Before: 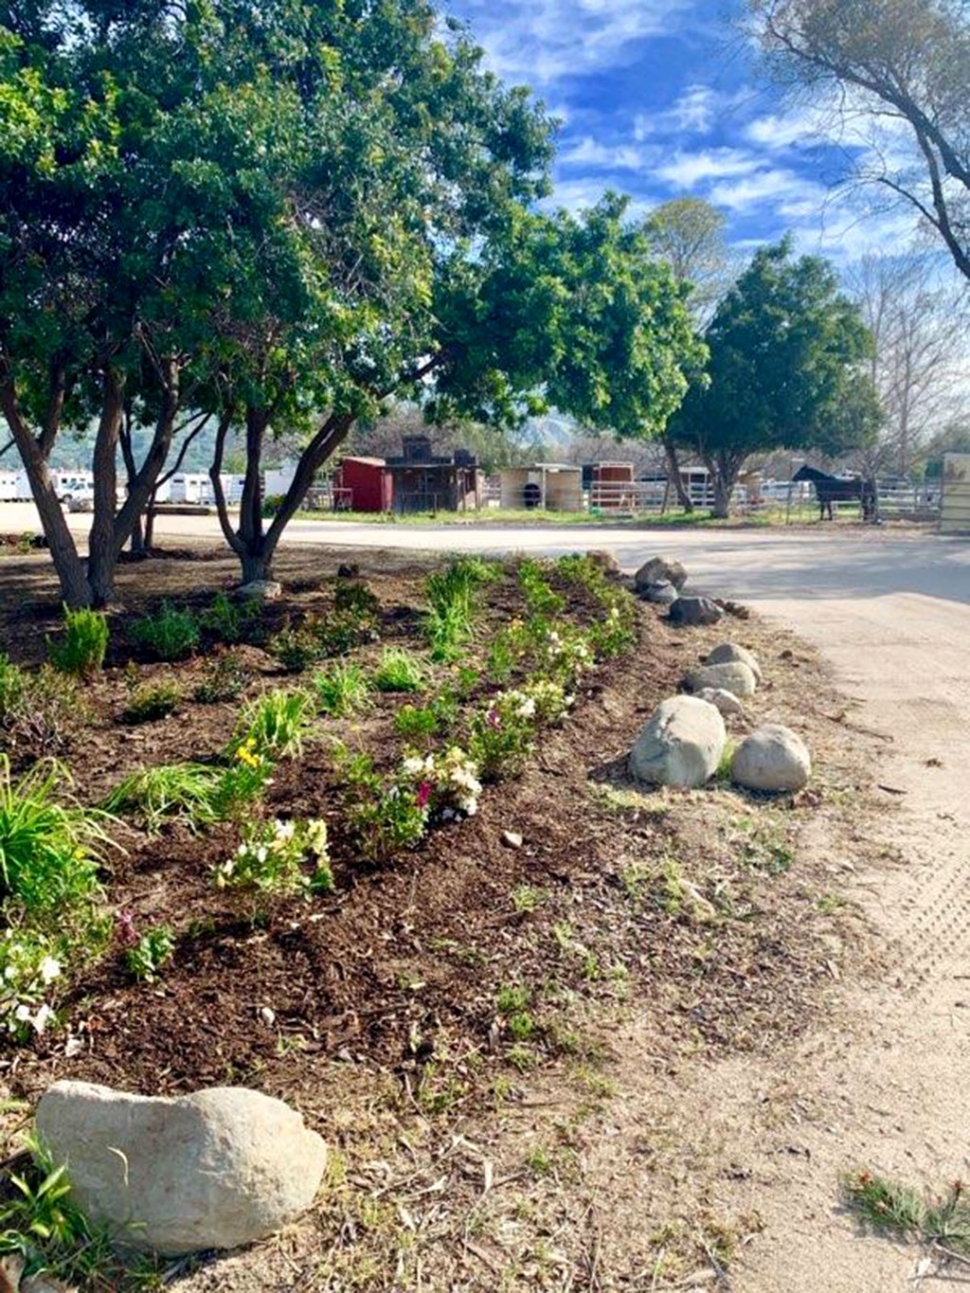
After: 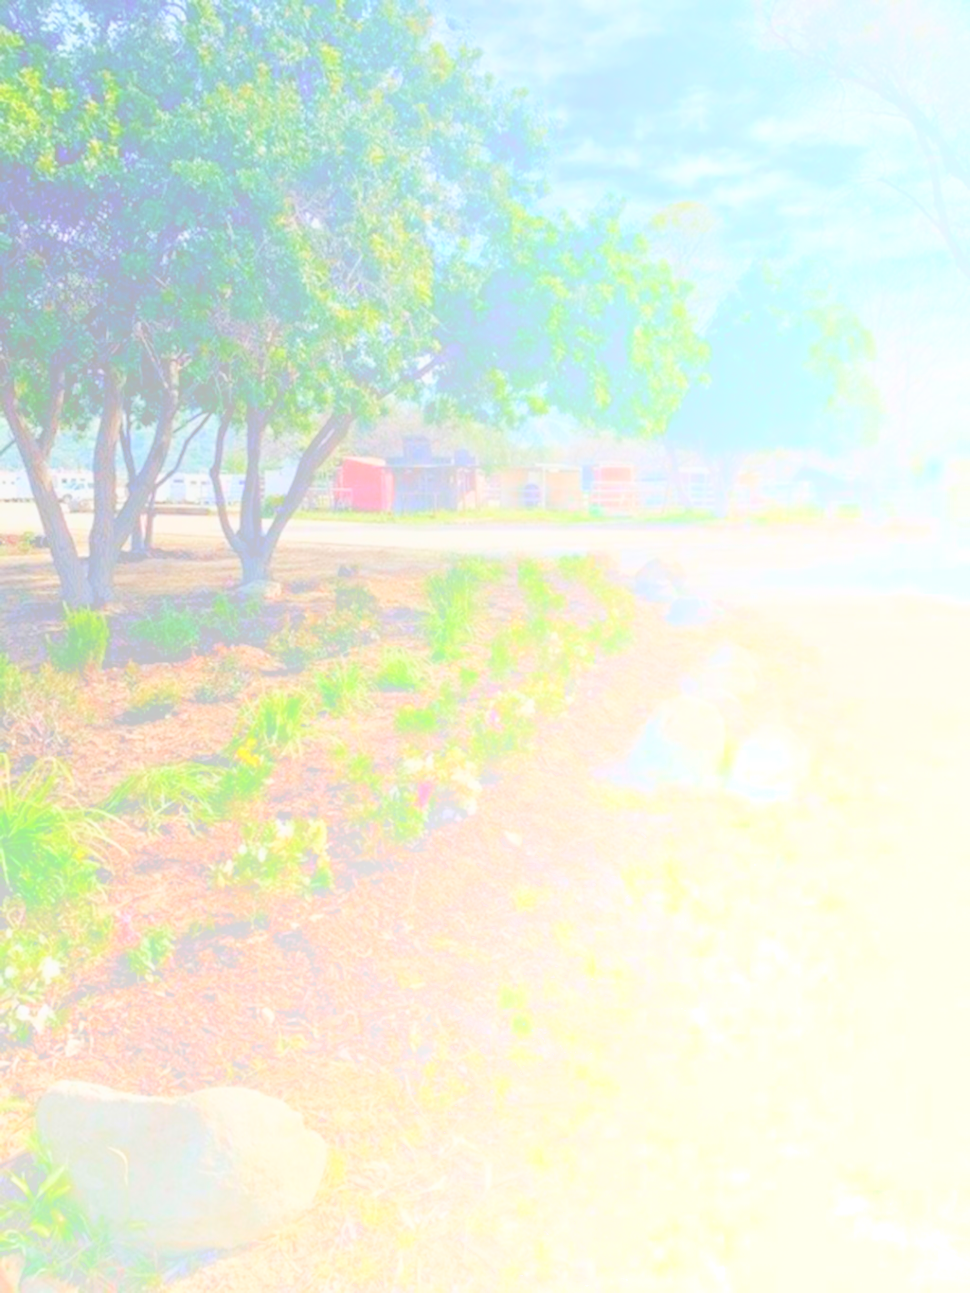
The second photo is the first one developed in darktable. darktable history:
shadows and highlights: shadows 43.06, highlights 6.94
bloom: size 85%, threshold 5%, strength 85%
filmic rgb: black relative exposure -14.19 EV, white relative exposure 3.39 EV, hardness 7.89, preserve chrominance max RGB
